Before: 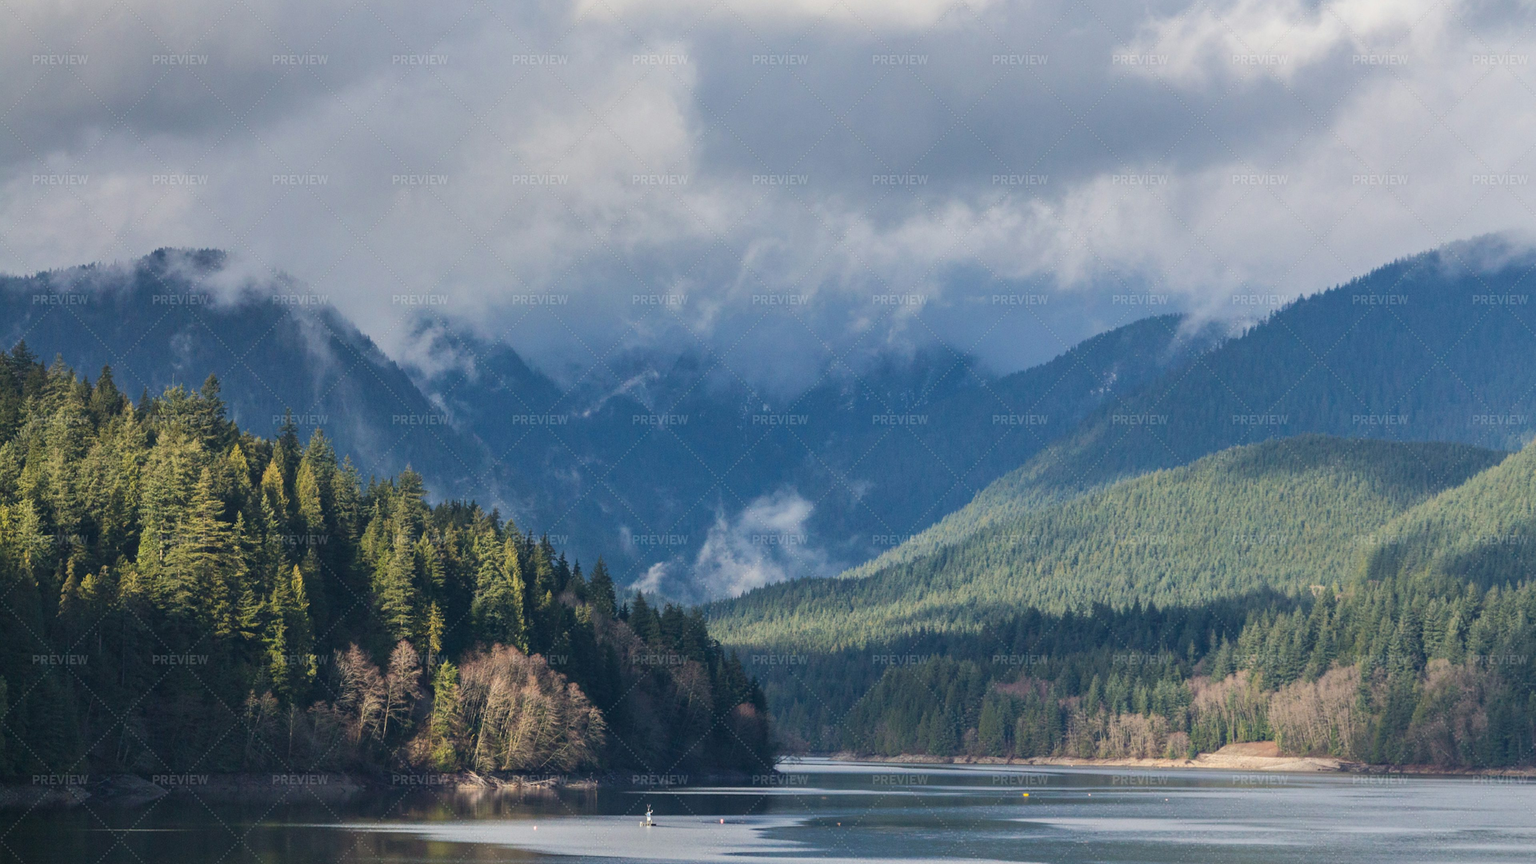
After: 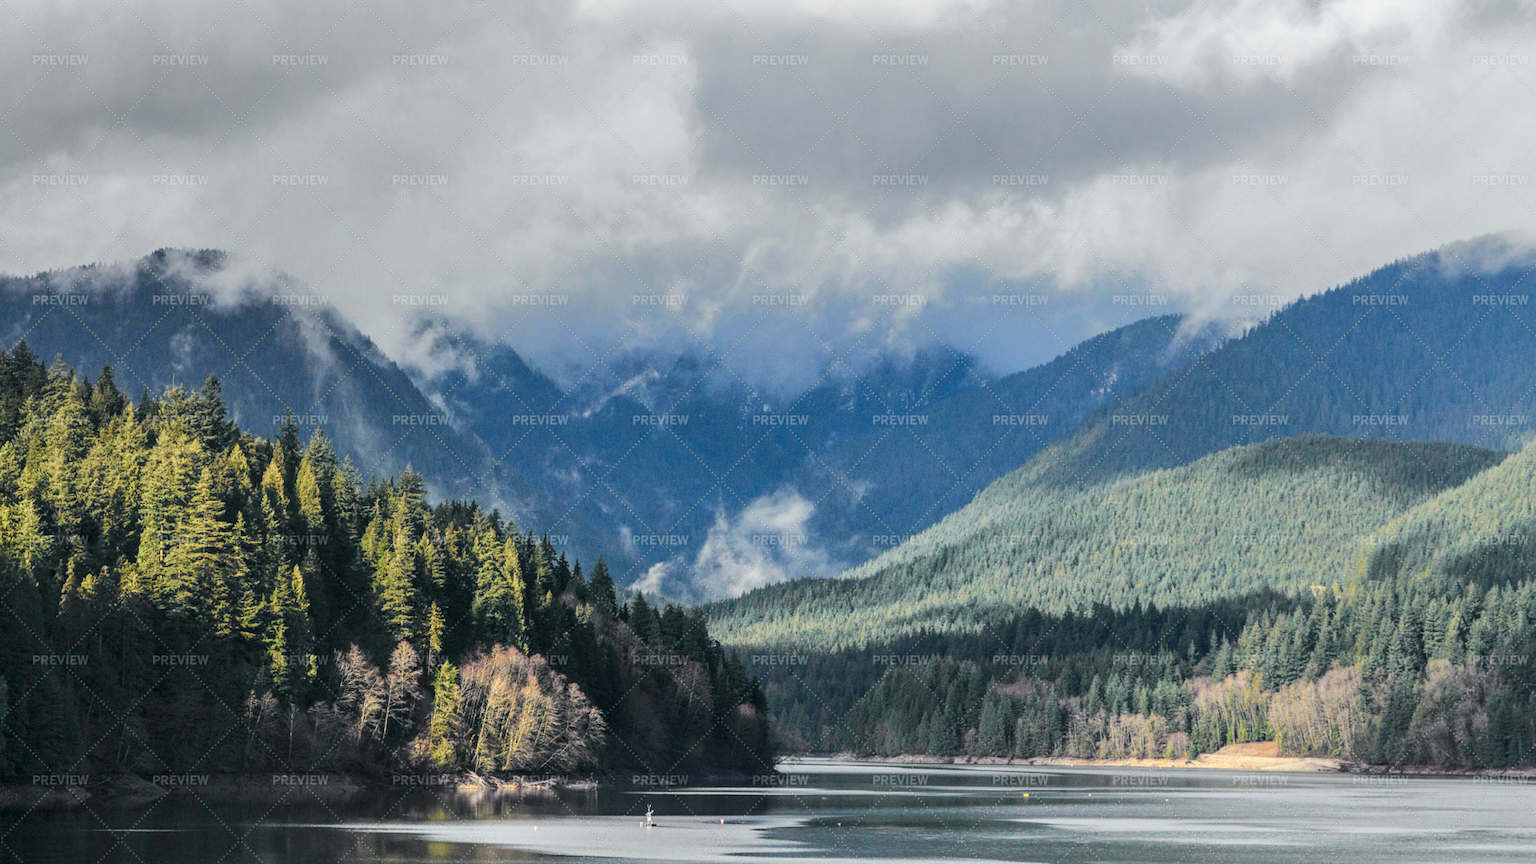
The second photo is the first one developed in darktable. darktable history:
local contrast: detail 130%
tone curve: curves: ch0 [(0, 0) (0.037, 0.011) (0.131, 0.108) (0.279, 0.279) (0.476, 0.554) (0.617, 0.693) (0.704, 0.77) (0.813, 0.852) (0.916, 0.924) (1, 0.993)]; ch1 [(0, 0) (0.318, 0.278) (0.444, 0.427) (0.493, 0.492) (0.508, 0.502) (0.534, 0.531) (0.562, 0.571) (0.626, 0.667) (0.746, 0.764) (1, 1)]; ch2 [(0, 0) (0.316, 0.292) (0.381, 0.37) (0.423, 0.448) (0.476, 0.492) (0.502, 0.498) (0.522, 0.518) (0.533, 0.532) (0.586, 0.631) (0.634, 0.663) (0.7, 0.7) (0.861, 0.808) (1, 0.951)], color space Lab, independent channels, preserve colors none
